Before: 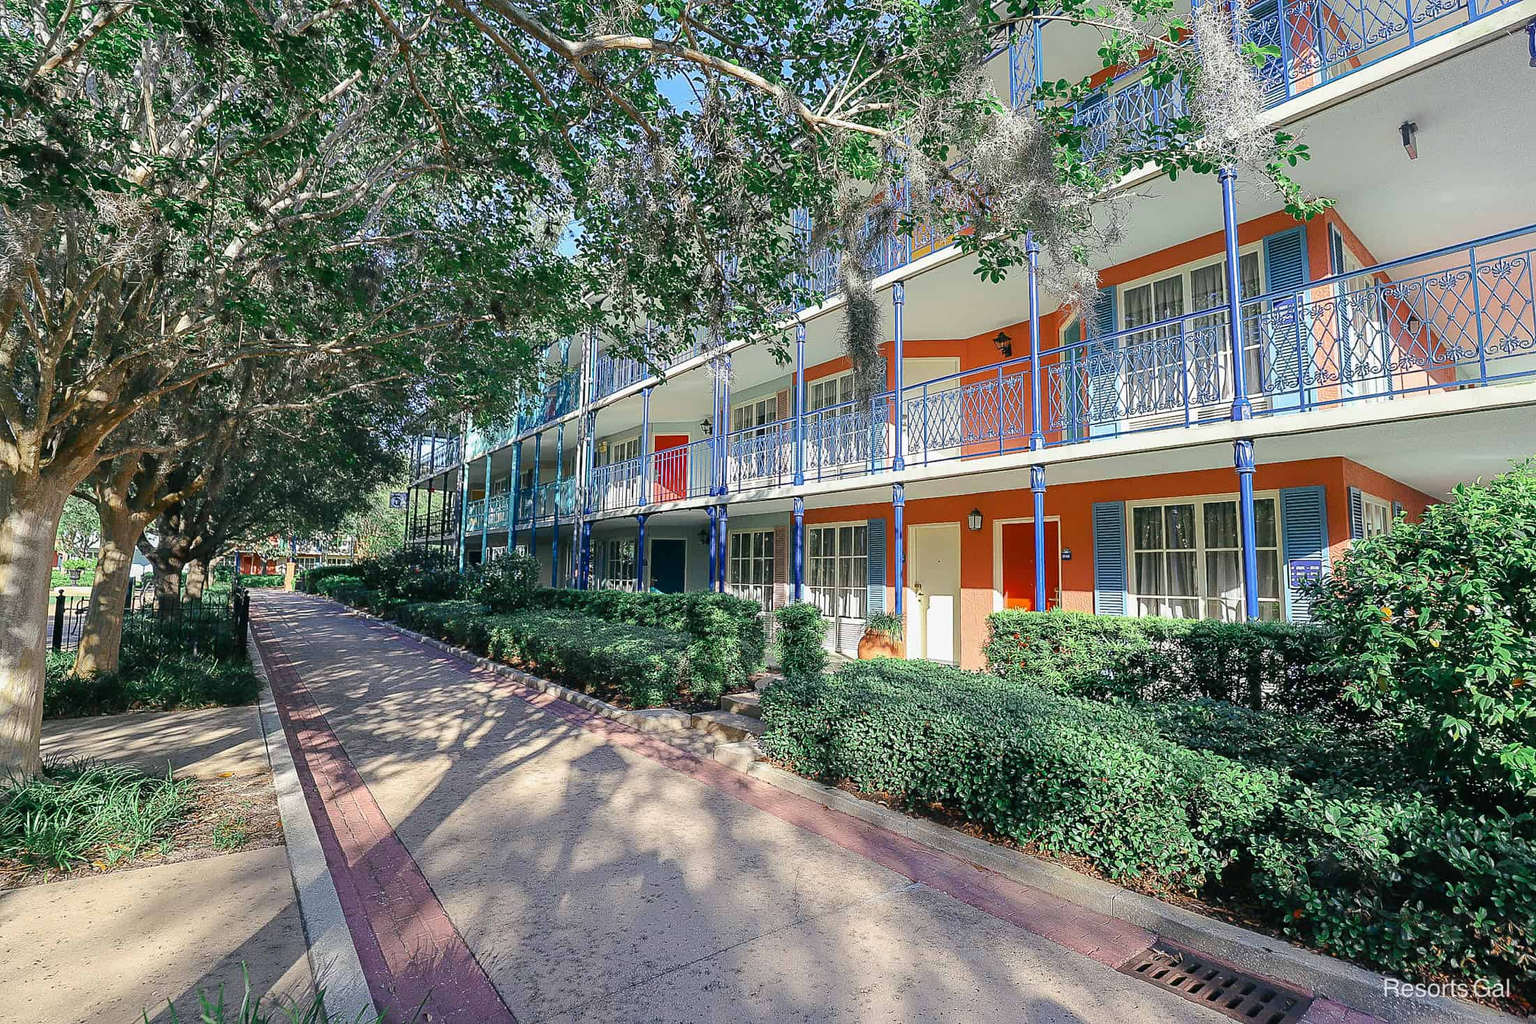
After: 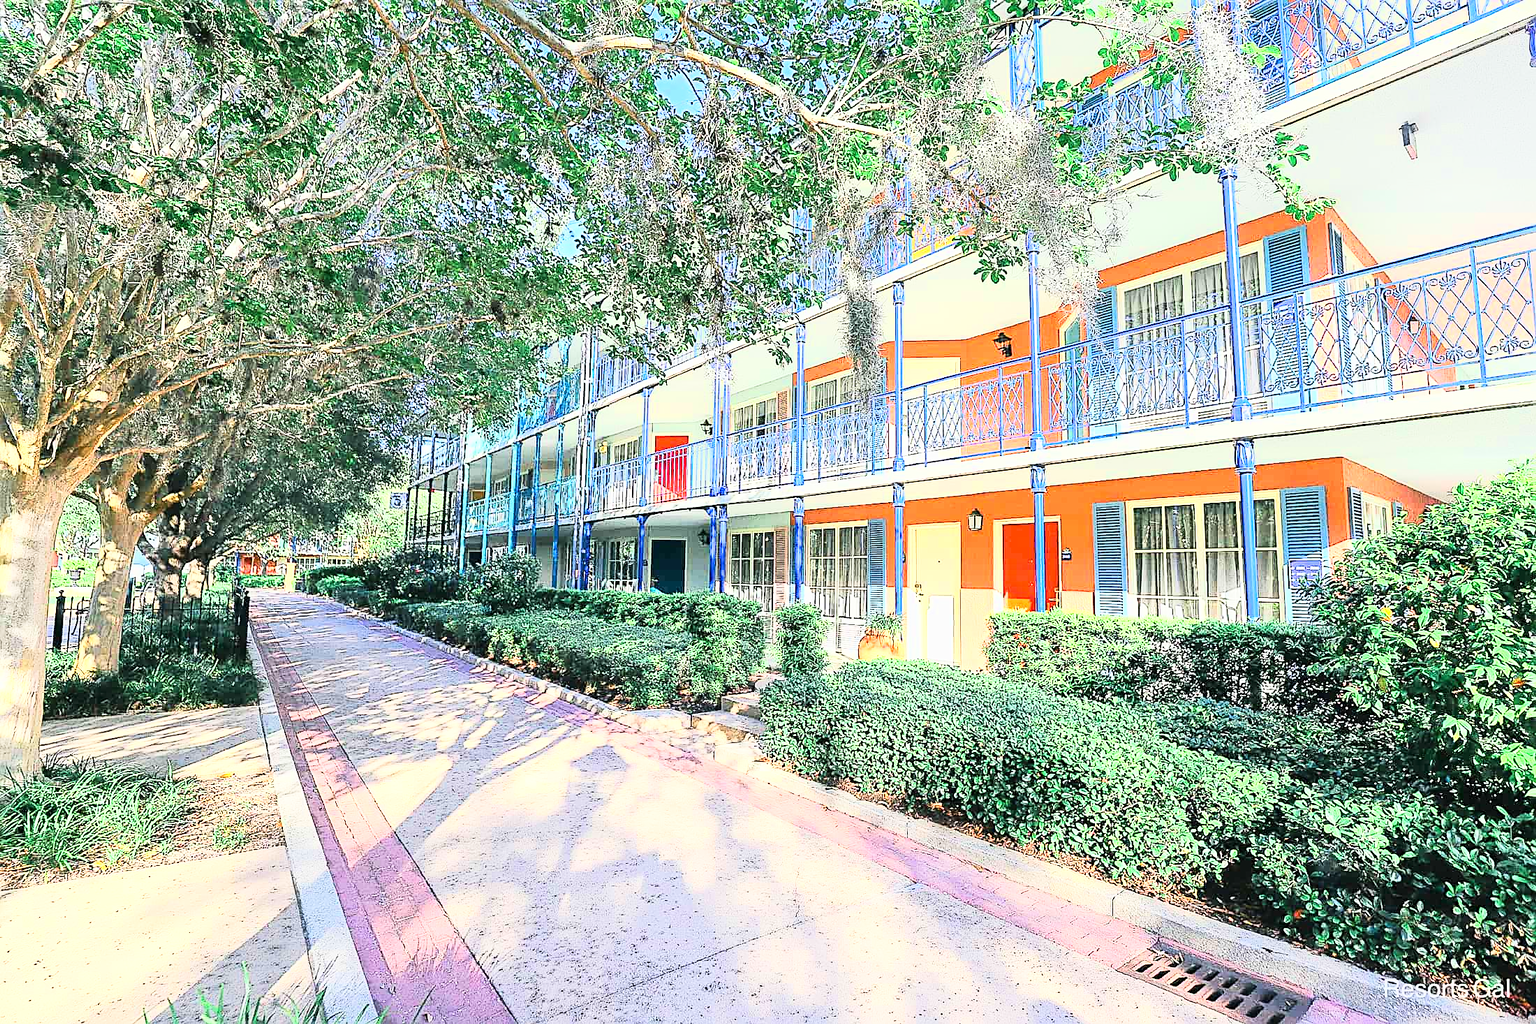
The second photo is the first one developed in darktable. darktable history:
sharpen: on, module defaults
exposure: exposure -0.072 EV
tone curve: curves: ch0 [(0, 0) (0.417, 0.851) (1, 1)]
